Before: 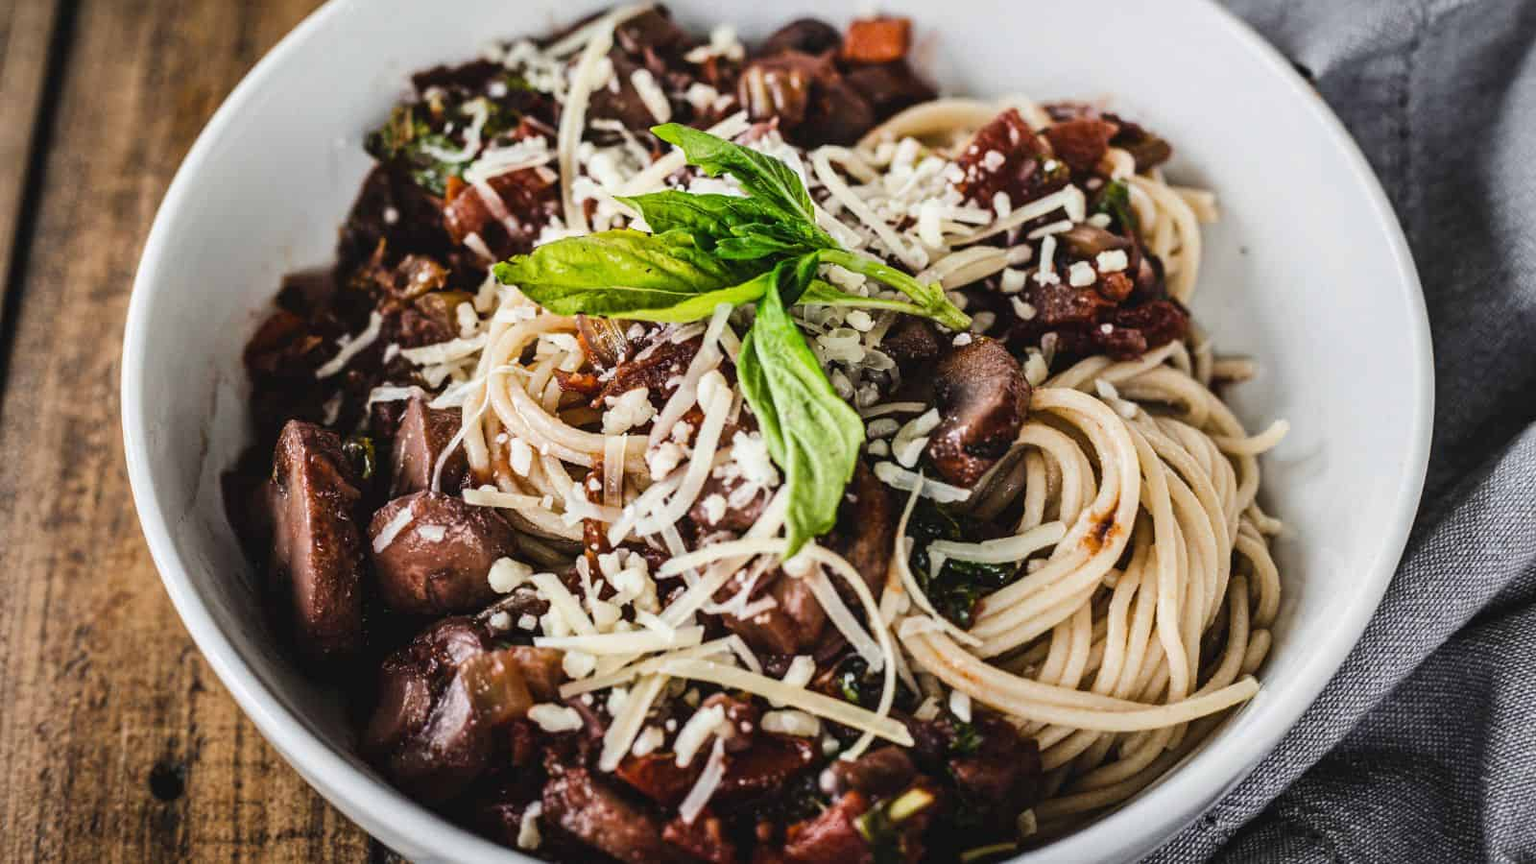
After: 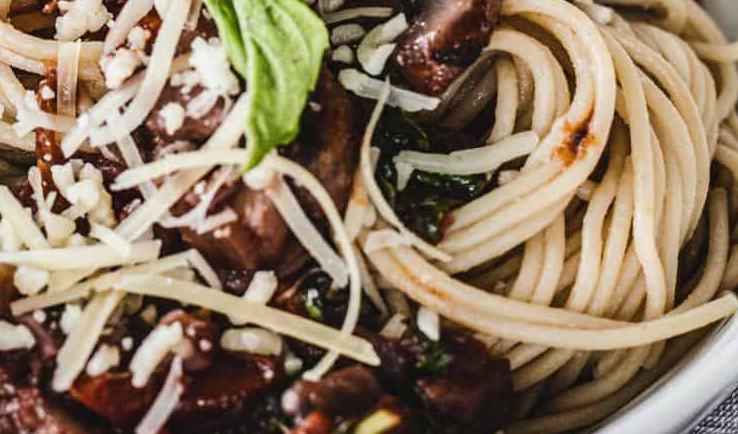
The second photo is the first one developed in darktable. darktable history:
crop: left 35.752%, top 45.78%, right 18.108%, bottom 5.913%
